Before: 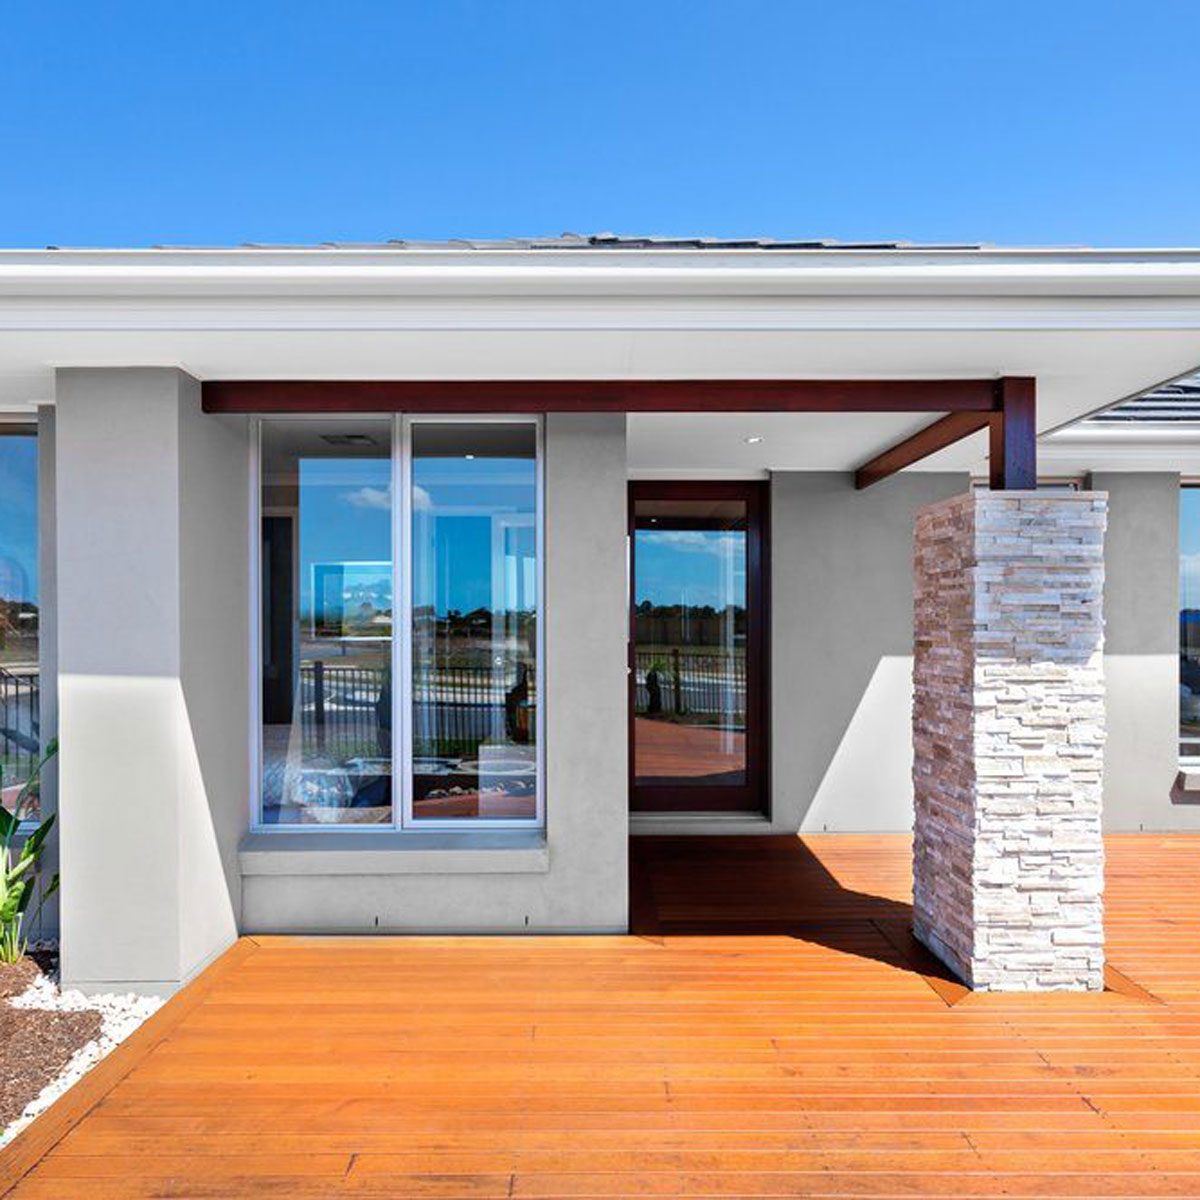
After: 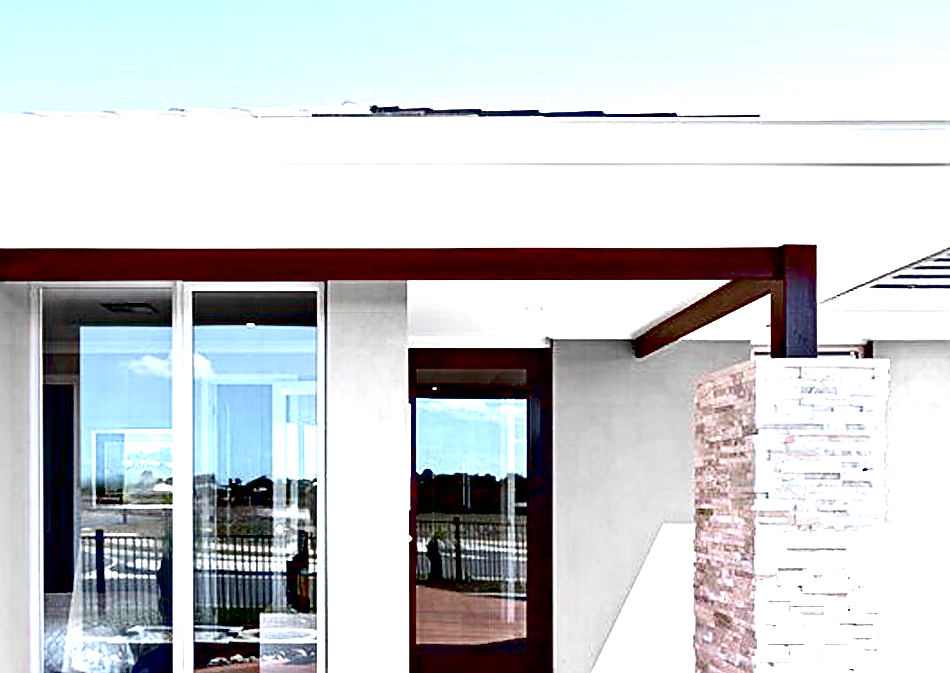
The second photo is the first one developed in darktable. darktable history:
haze removal: strength 0.304, distance 0.253, adaptive false
exposure: black level correction 0.014, exposure 1.775 EV, compensate highlight preservation false
contrast brightness saturation: contrast 0.133, brightness -0.238, saturation 0.139
crop: left 18.332%, top 11.073%, right 2.464%, bottom 32.761%
color zones: curves: ch1 [(0, 0.34) (0.143, 0.164) (0.286, 0.152) (0.429, 0.176) (0.571, 0.173) (0.714, 0.188) (0.857, 0.199) (1, 0.34)]
sharpen: on, module defaults
contrast equalizer: y [[0.6 ×6], [0.55 ×6], [0 ×6], [0 ×6], [0 ×6]], mix -0.989
